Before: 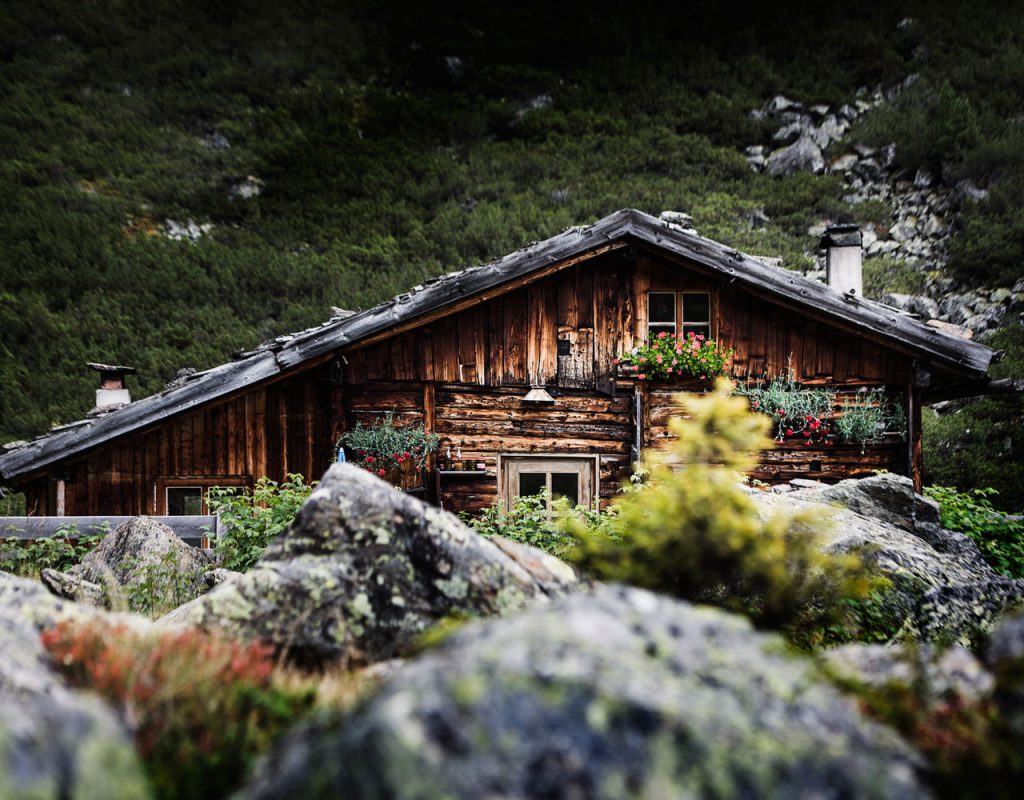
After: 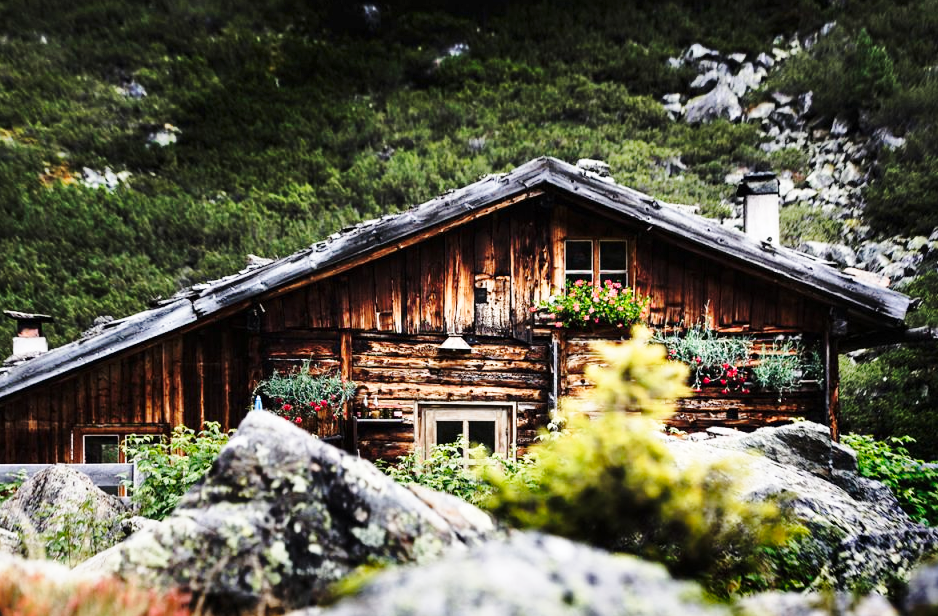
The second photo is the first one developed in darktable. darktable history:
base curve: curves: ch0 [(0, 0) (0.028, 0.03) (0.121, 0.232) (0.46, 0.748) (0.859, 0.968) (1, 1)], preserve colors none
shadows and highlights: white point adjustment 1, soften with gaussian
crop: left 8.155%, top 6.611%, bottom 15.385%
